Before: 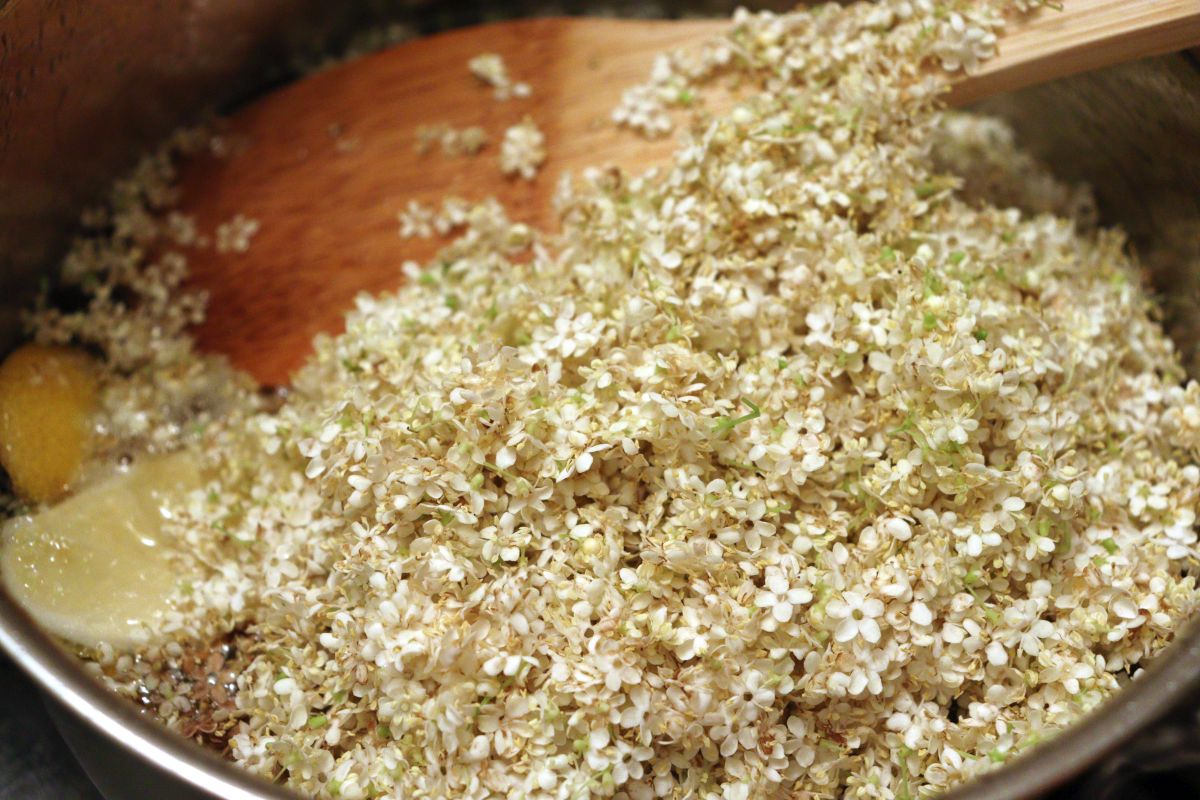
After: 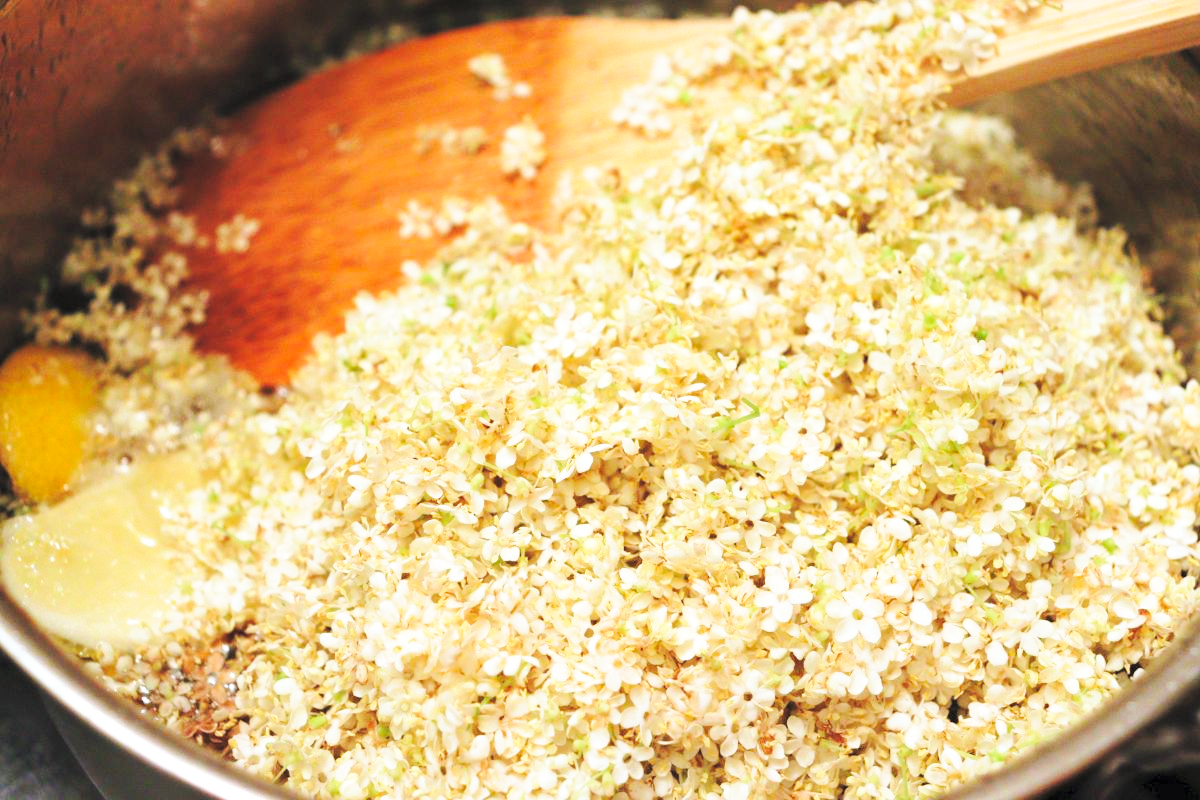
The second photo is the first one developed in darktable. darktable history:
base curve: curves: ch0 [(0, 0) (0.028, 0.03) (0.121, 0.232) (0.46, 0.748) (0.859, 0.968) (1, 1)], preserve colors none
contrast brightness saturation: contrast 0.096, brightness 0.298, saturation 0.15
